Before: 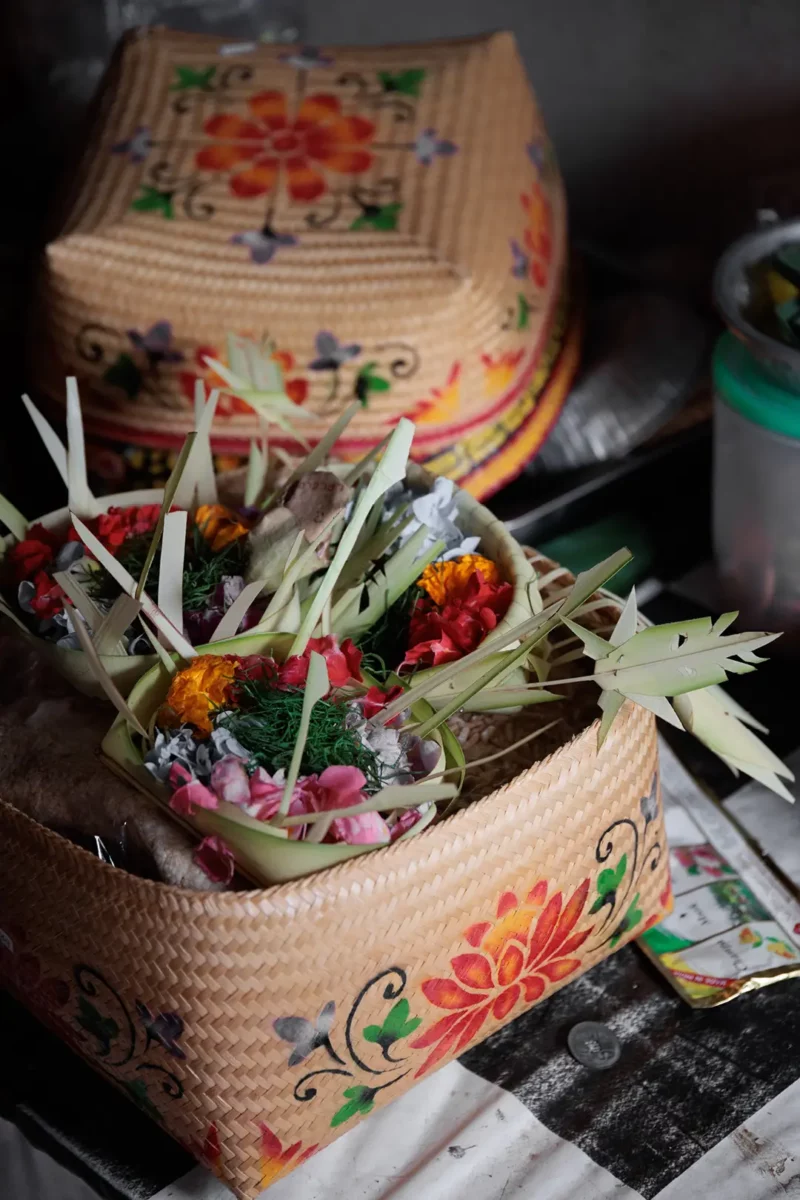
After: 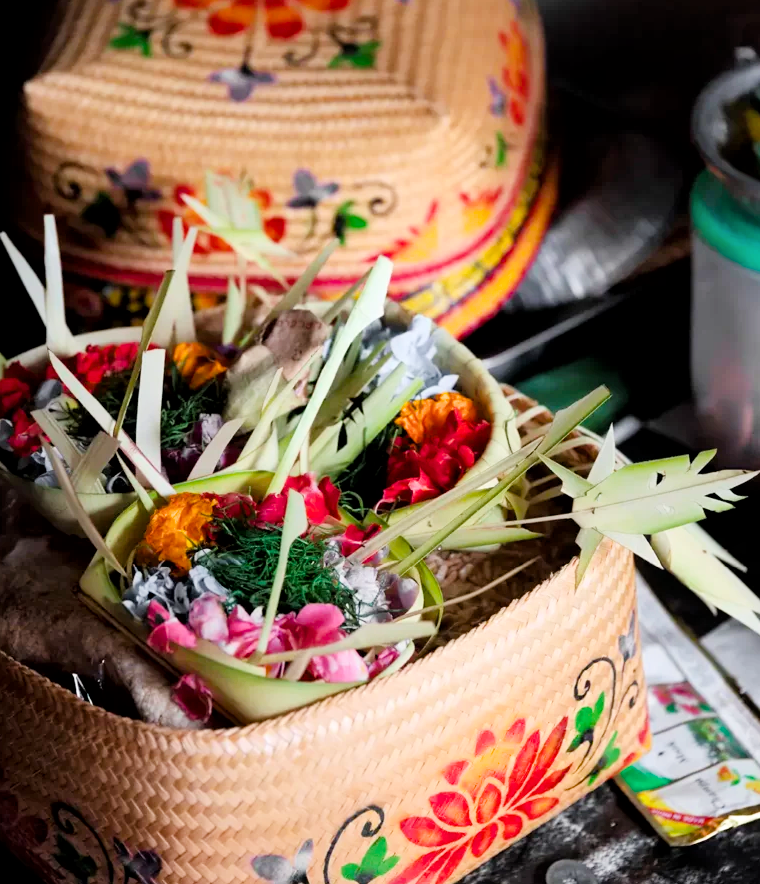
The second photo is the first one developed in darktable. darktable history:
crop and rotate: left 2.783%, top 13.539%, right 2.214%, bottom 12.77%
exposure: black level correction 0, exposure 1.126 EV, compensate exposure bias true, compensate highlight preservation false
levels: mode automatic, black 0.091%
filmic rgb: black relative exposure -7.65 EV, white relative exposure 4.56 EV, hardness 3.61
color balance rgb: perceptual saturation grading › global saturation 30.642%, global vibrance 10.02%
local contrast: mode bilateral grid, contrast 20, coarseness 49, detail 132%, midtone range 0.2
